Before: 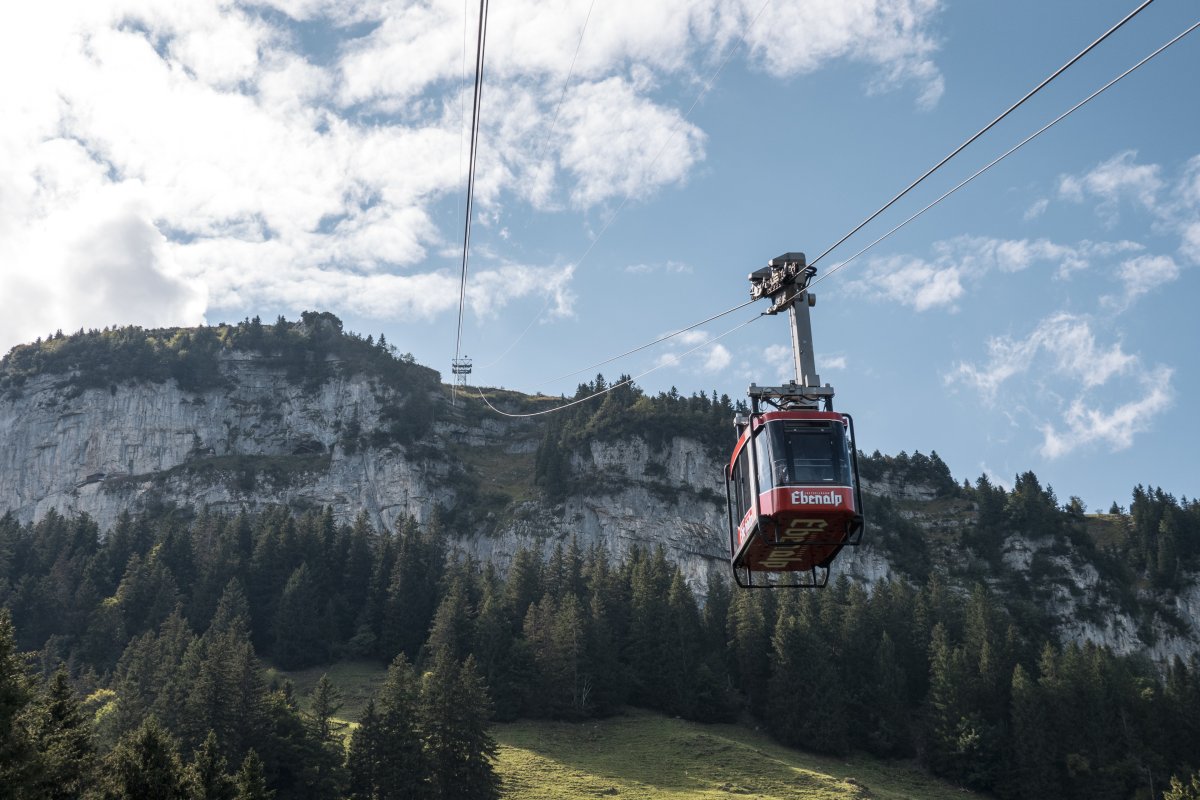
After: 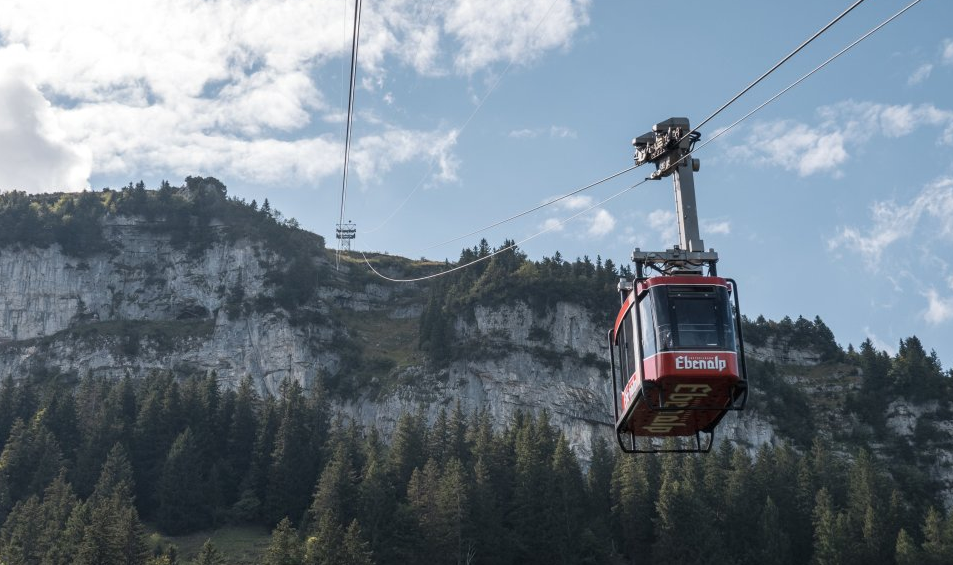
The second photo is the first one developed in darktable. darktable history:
shadows and highlights: radius 125.46, shadows 21.19, highlights -21.19, low approximation 0.01
crop: left 9.712%, top 16.928%, right 10.845%, bottom 12.332%
